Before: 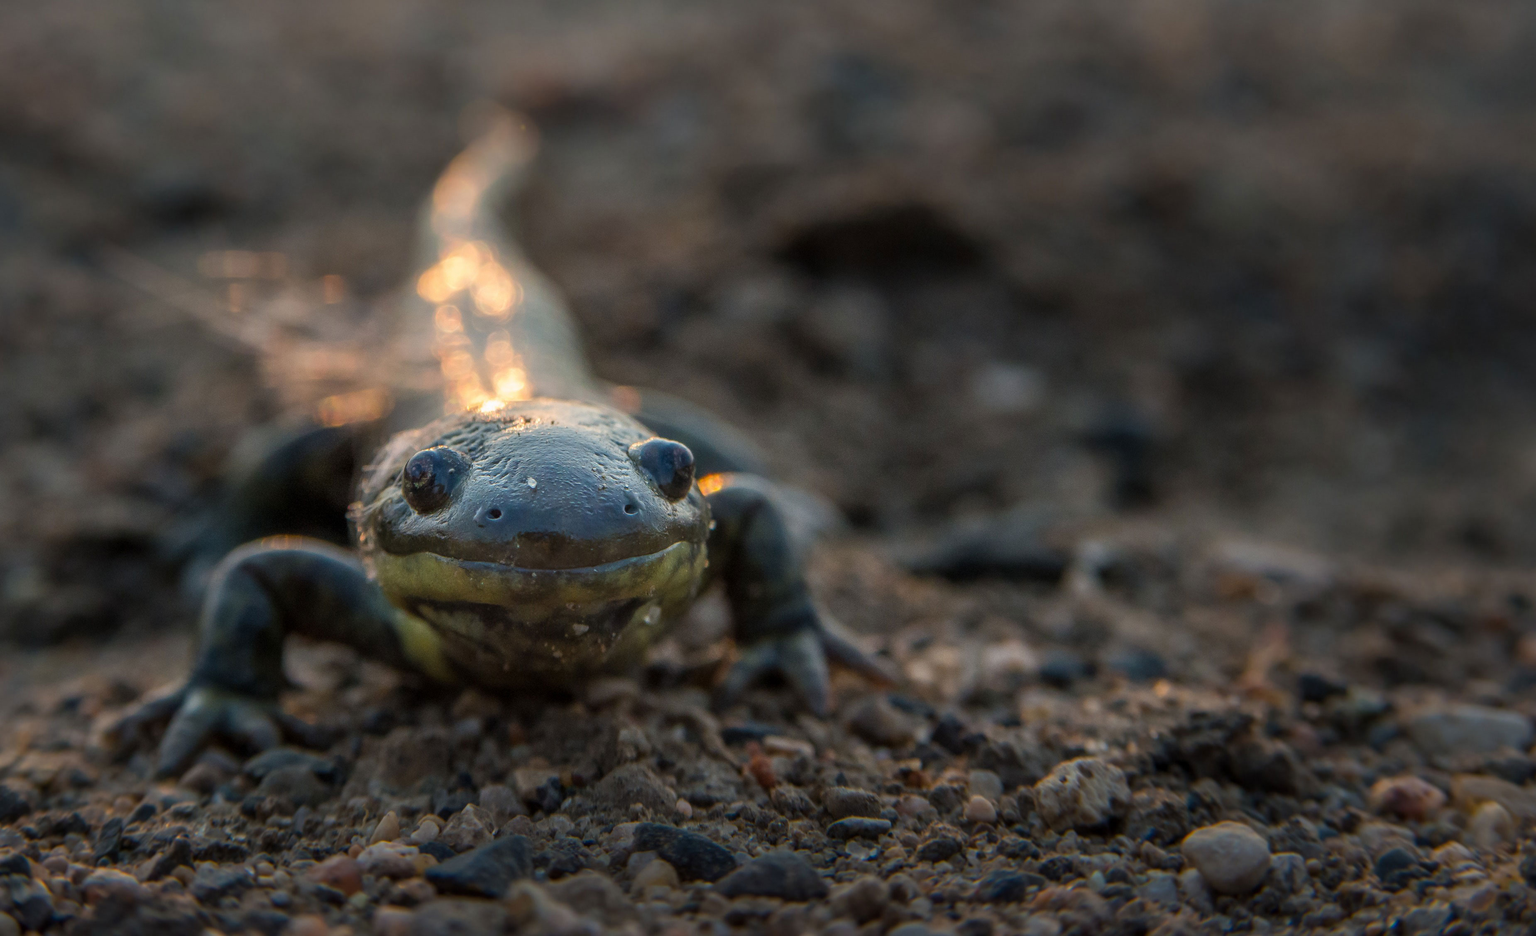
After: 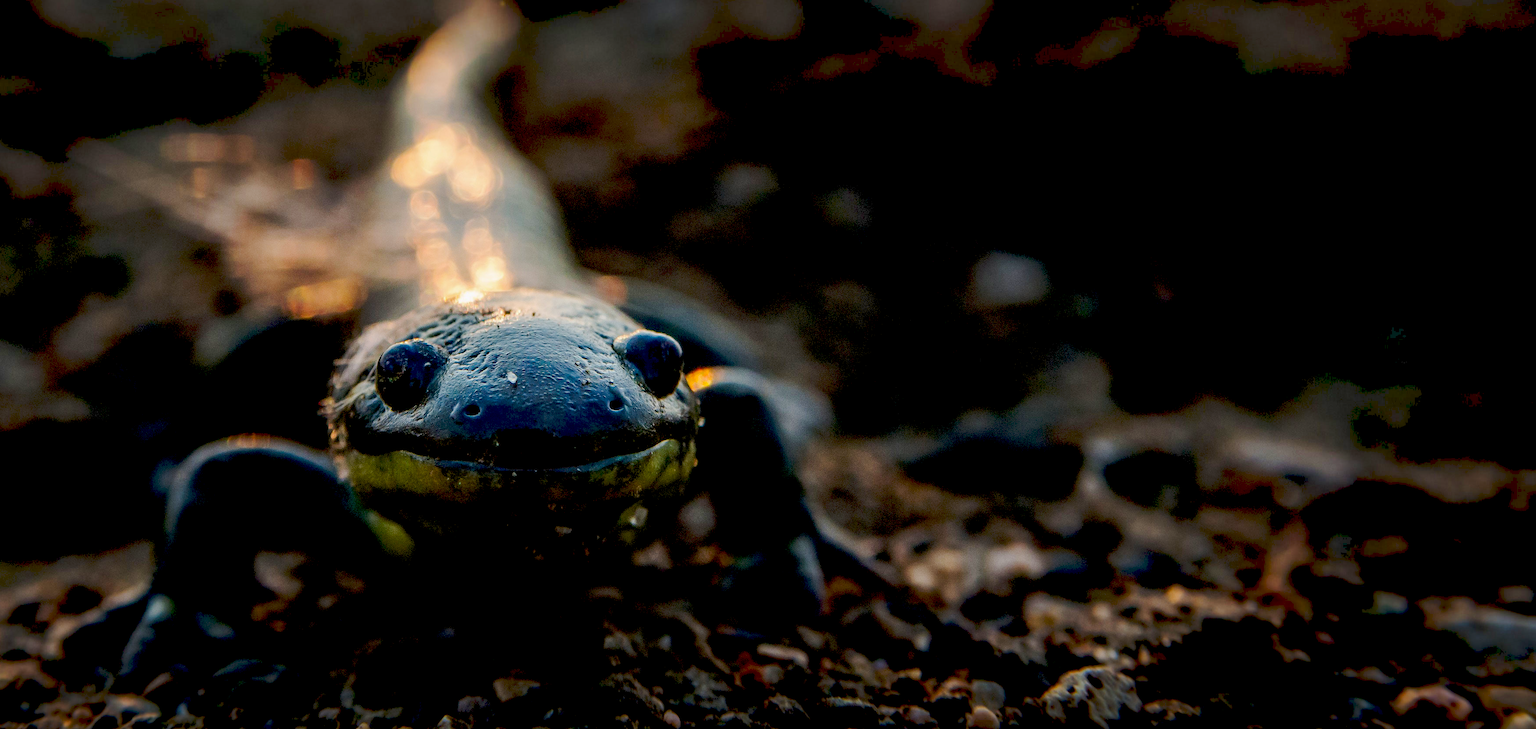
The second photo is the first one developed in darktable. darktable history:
tone curve: curves: ch0 [(0, 0) (0.003, 0.1) (0.011, 0.101) (0.025, 0.11) (0.044, 0.126) (0.069, 0.14) (0.1, 0.158) (0.136, 0.18) (0.177, 0.206) (0.224, 0.243) (0.277, 0.293) (0.335, 0.36) (0.399, 0.446) (0.468, 0.537) (0.543, 0.618) (0.623, 0.694) (0.709, 0.763) (0.801, 0.836) (0.898, 0.908) (1, 1)], preserve colors none
crop and rotate: left 2.991%, top 13.302%, right 1.981%, bottom 12.636%
exposure: black level correction 0.056, exposure -0.039 EV, compensate highlight preservation false
